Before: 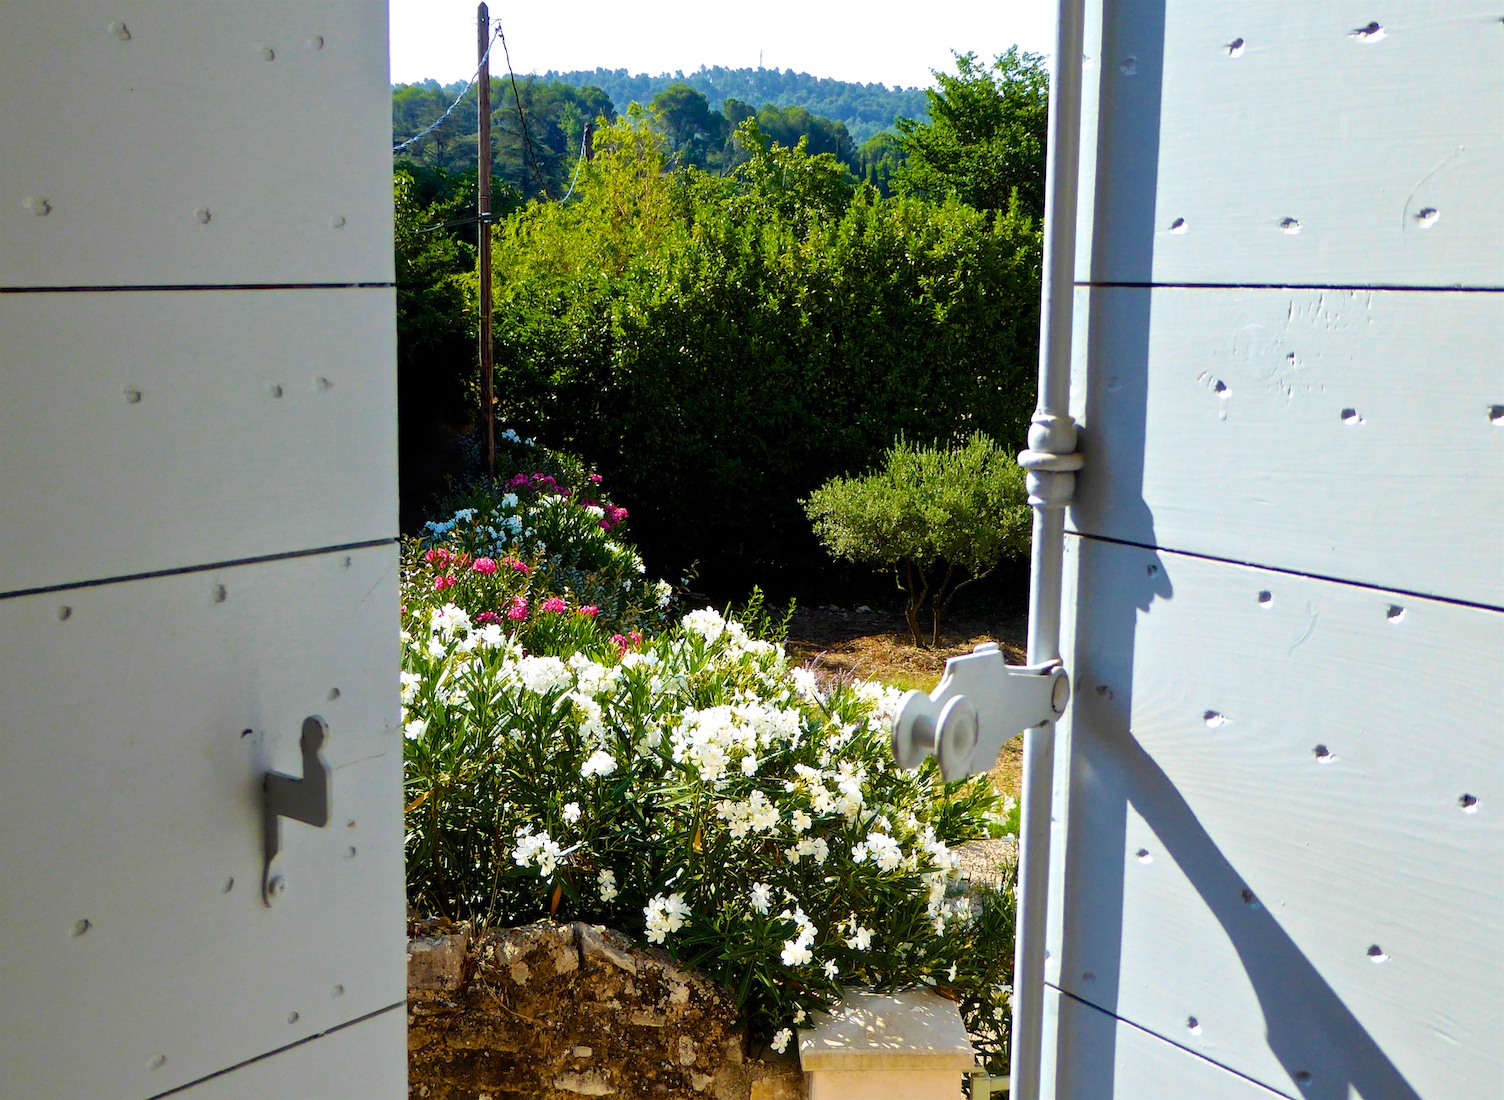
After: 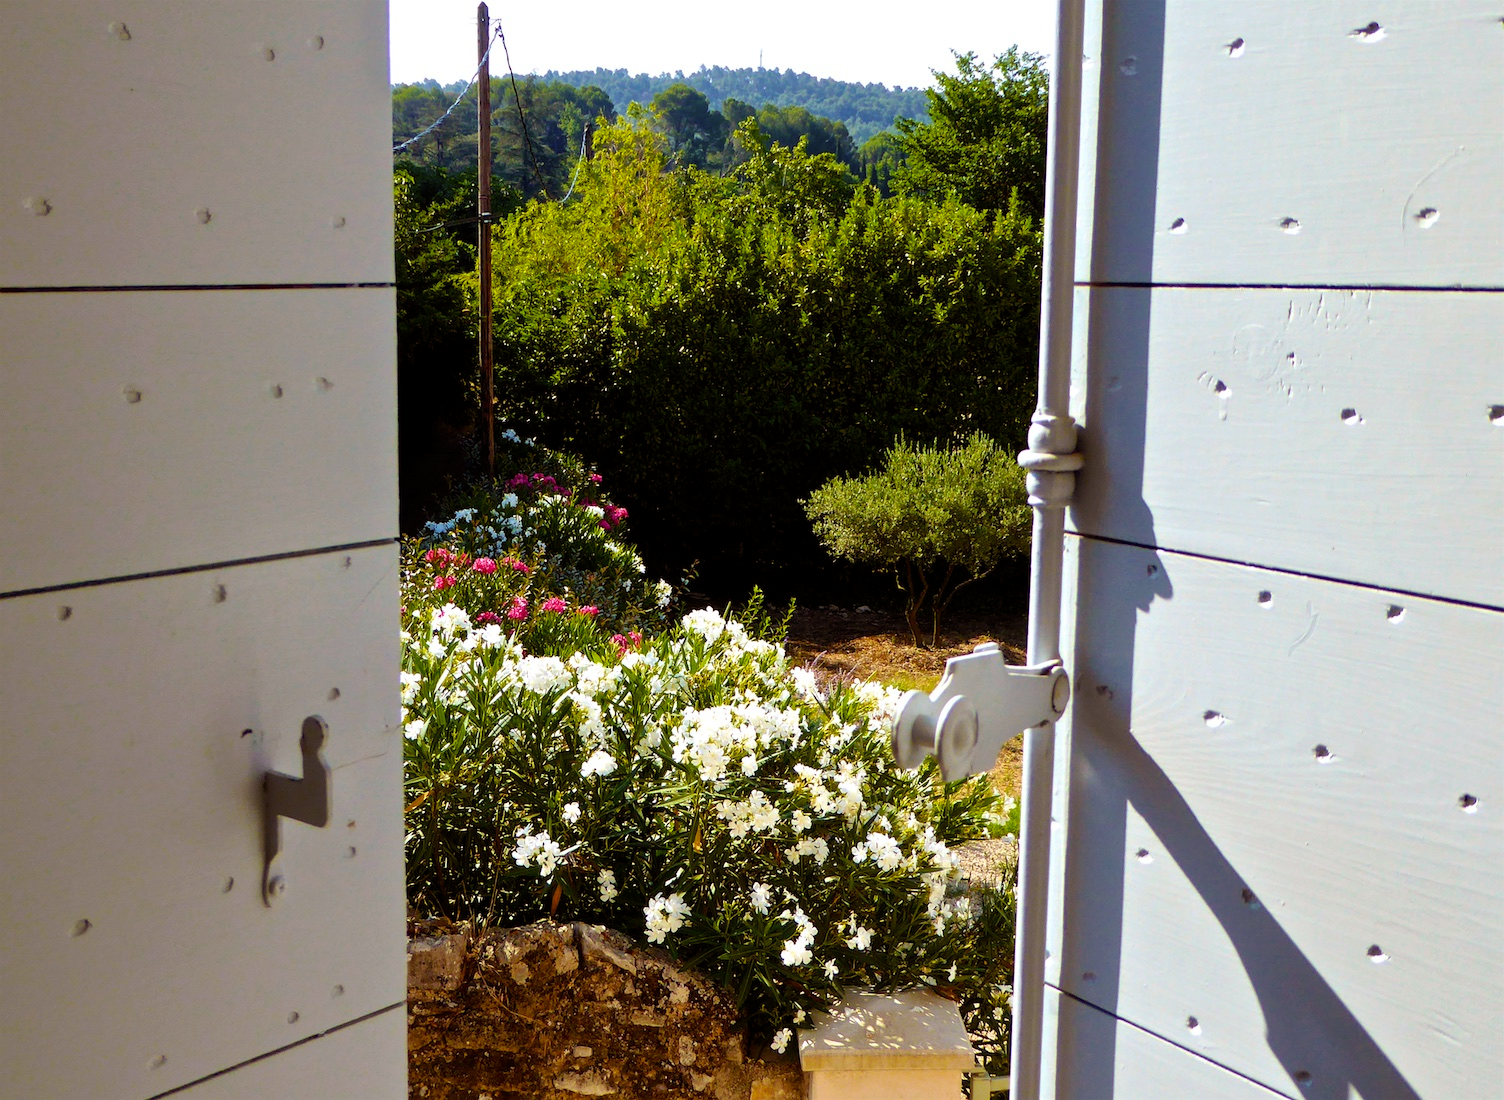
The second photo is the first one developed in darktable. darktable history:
rgb levels: mode RGB, independent channels, levels [[0, 0.5, 1], [0, 0.521, 1], [0, 0.536, 1]]
contrast brightness saturation: contrast 0.01, saturation -0.05
